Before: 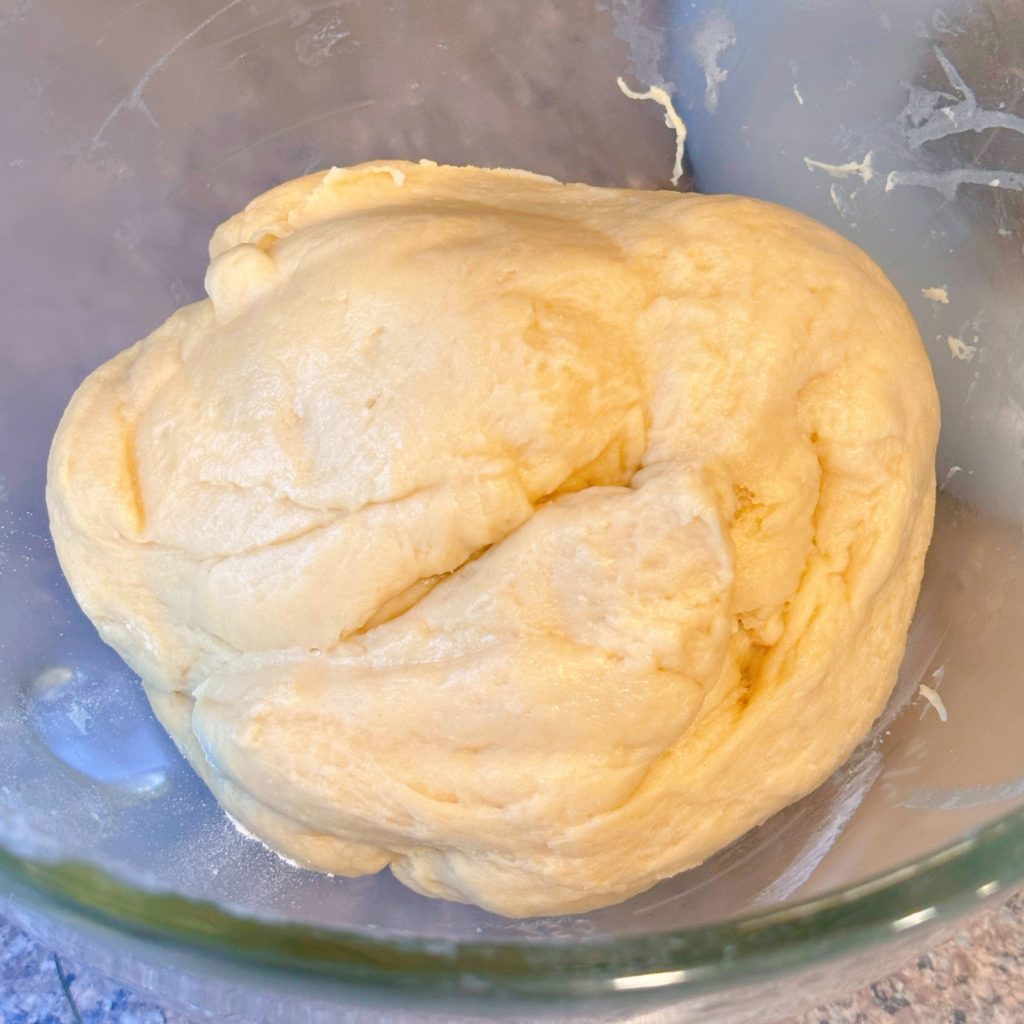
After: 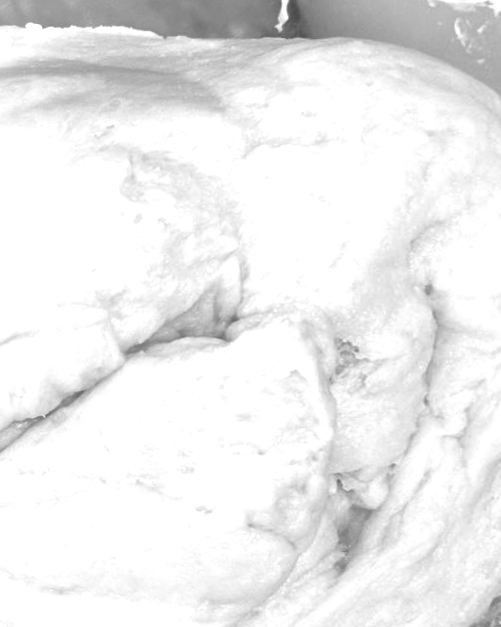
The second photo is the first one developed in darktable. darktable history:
crop: left 32.075%, top 10.976%, right 18.355%, bottom 17.596%
exposure: black level correction 0, exposure 0.7 EV, compensate exposure bias true, compensate highlight preservation false
local contrast: mode bilateral grid, contrast 100, coarseness 100, detail 165%, midtone range 0.2
color correction: highlights a* 1.12, highlights b* 24.26, shadows a* 15.58, shadows b* 24.26
color zones: curves: ch0 [(0, 0.5) (0.143, 0.5) (0.286, 0.5) (0.429, 0.5) (0.571, 0.5) (0.714, 0.476) (0.857, 0.5) (1, 0.5)]; ch2 [(0, 0.5) (0.143, 0.5) (0.286, 0.5) (0.429, 0.5) (0.571, 0.5) (0.714, 0.487) (0.857, 0.5) (1, 0.5)]
rotate and perspective: rotation 1.69°, lens shift (vertical) -0.023, lens shift (horizontal) -0.291, crop left 0.025, crop right 0.988, crop top 0.092, crop bottom 0.842
monochrome: on, module defaults
